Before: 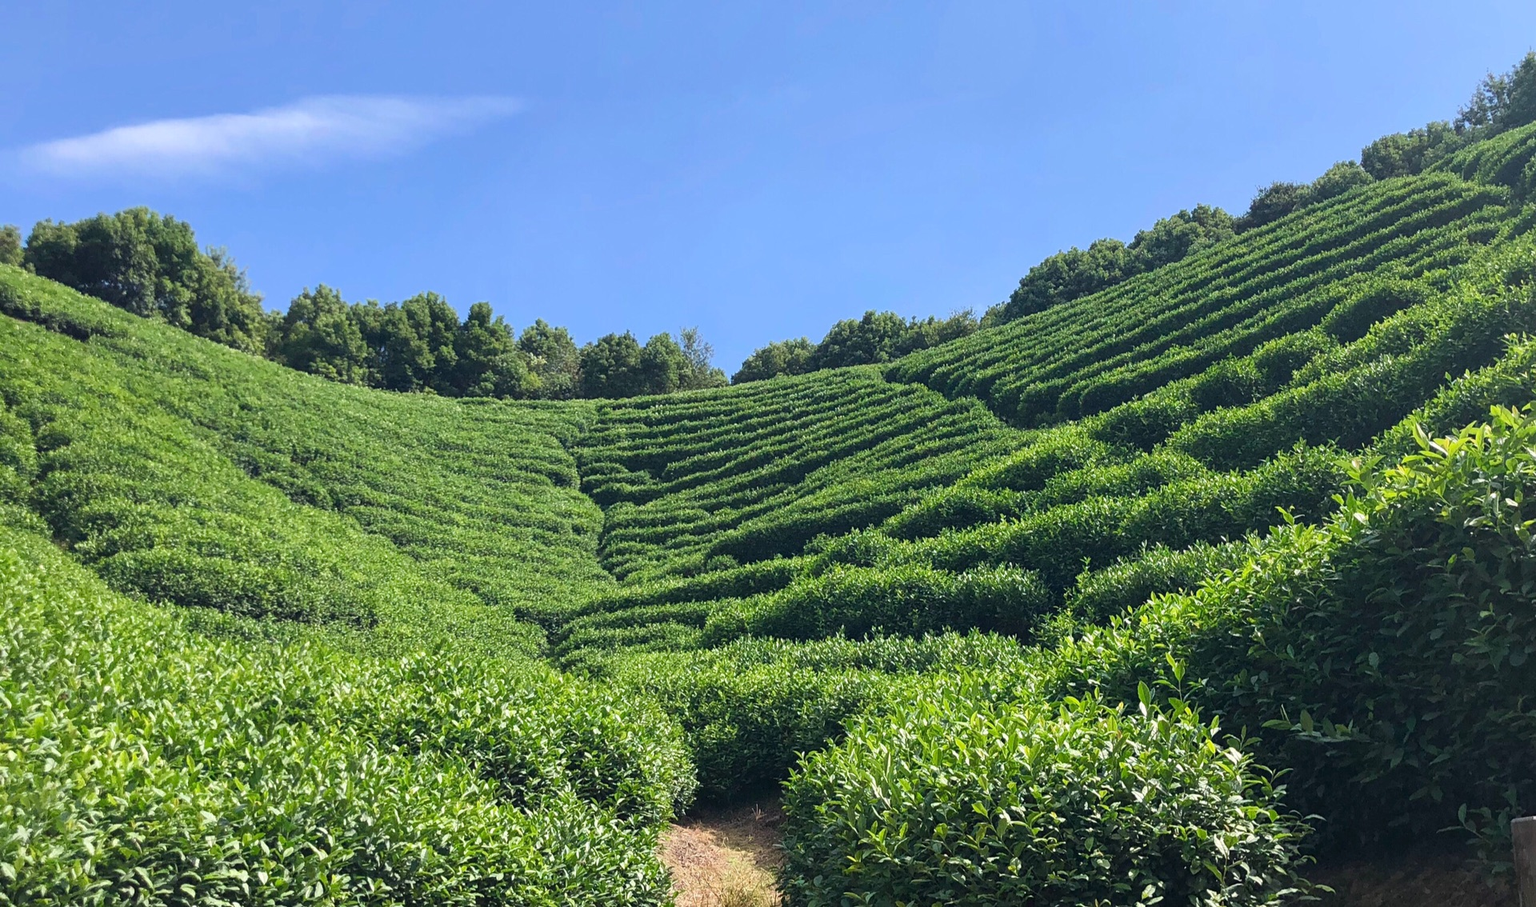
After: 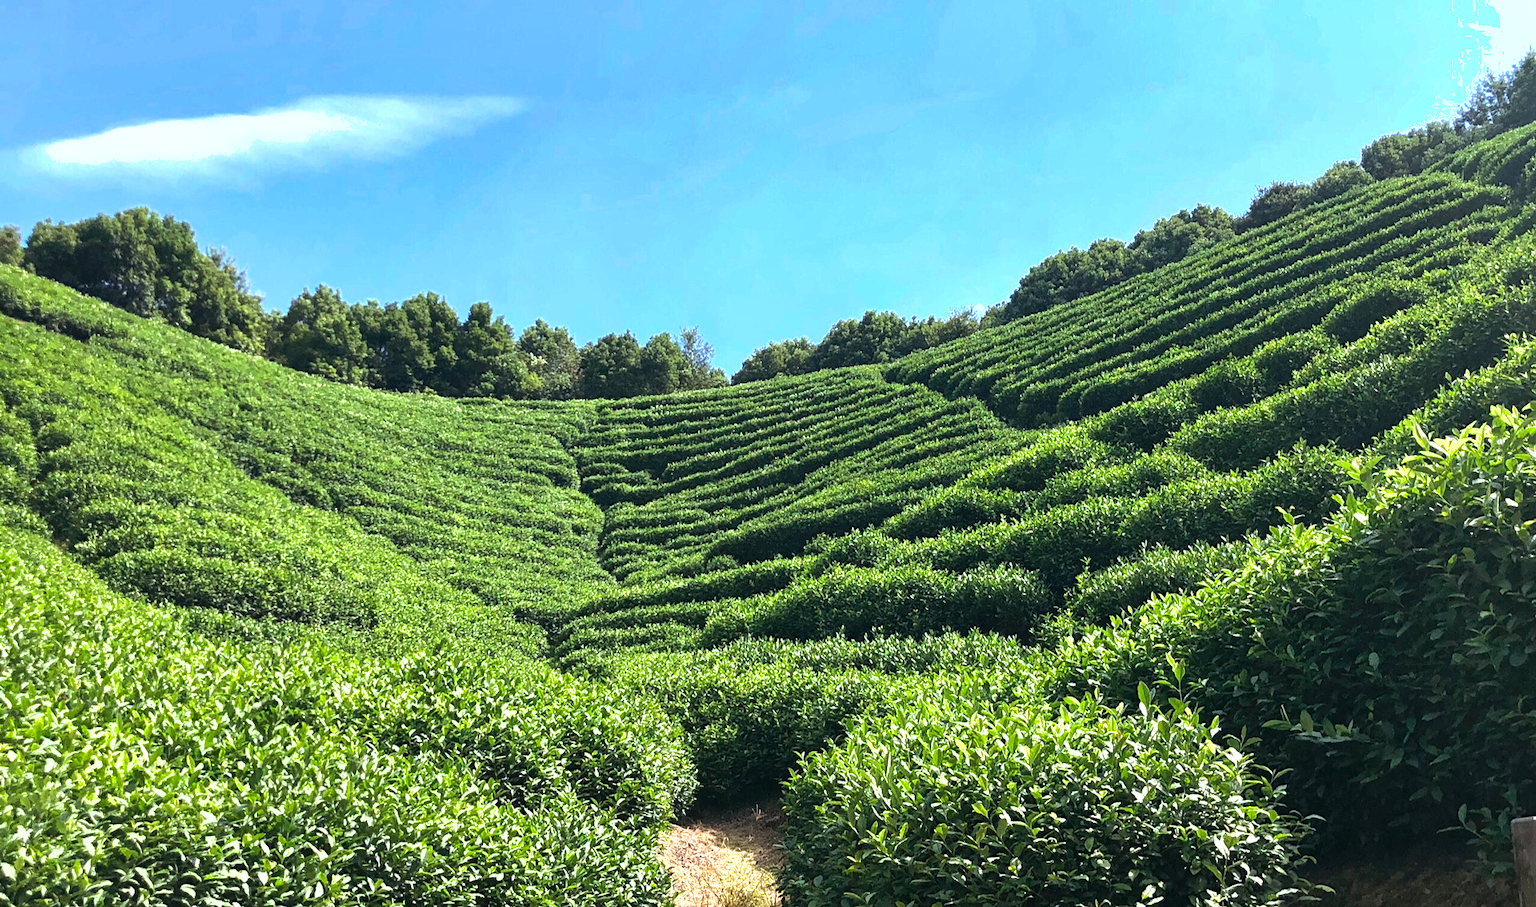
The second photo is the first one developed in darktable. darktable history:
white balance: red 0.982, blue 1.018
shadows and highlights: on, module defaults
tone equalizer: -8 EV -1.08 EV, -7 EV -1.01 EV, -6 EV -0.867 EV, -5 EV -0.578 EV, -3 EV 0.578 EV, -2 EV 0.867 EV, -1 EV 1.01 EV, +0 EV 1.08 EV, edges refinement/feathering 500, mask exposure compensation -1.57 EV, preserve details no
color balance: mode lift, gamma, gain (sRGB), lift [1, 0.99, 1.01, 0.992], gamma [1, 1.037, 0.974, 0.963]
